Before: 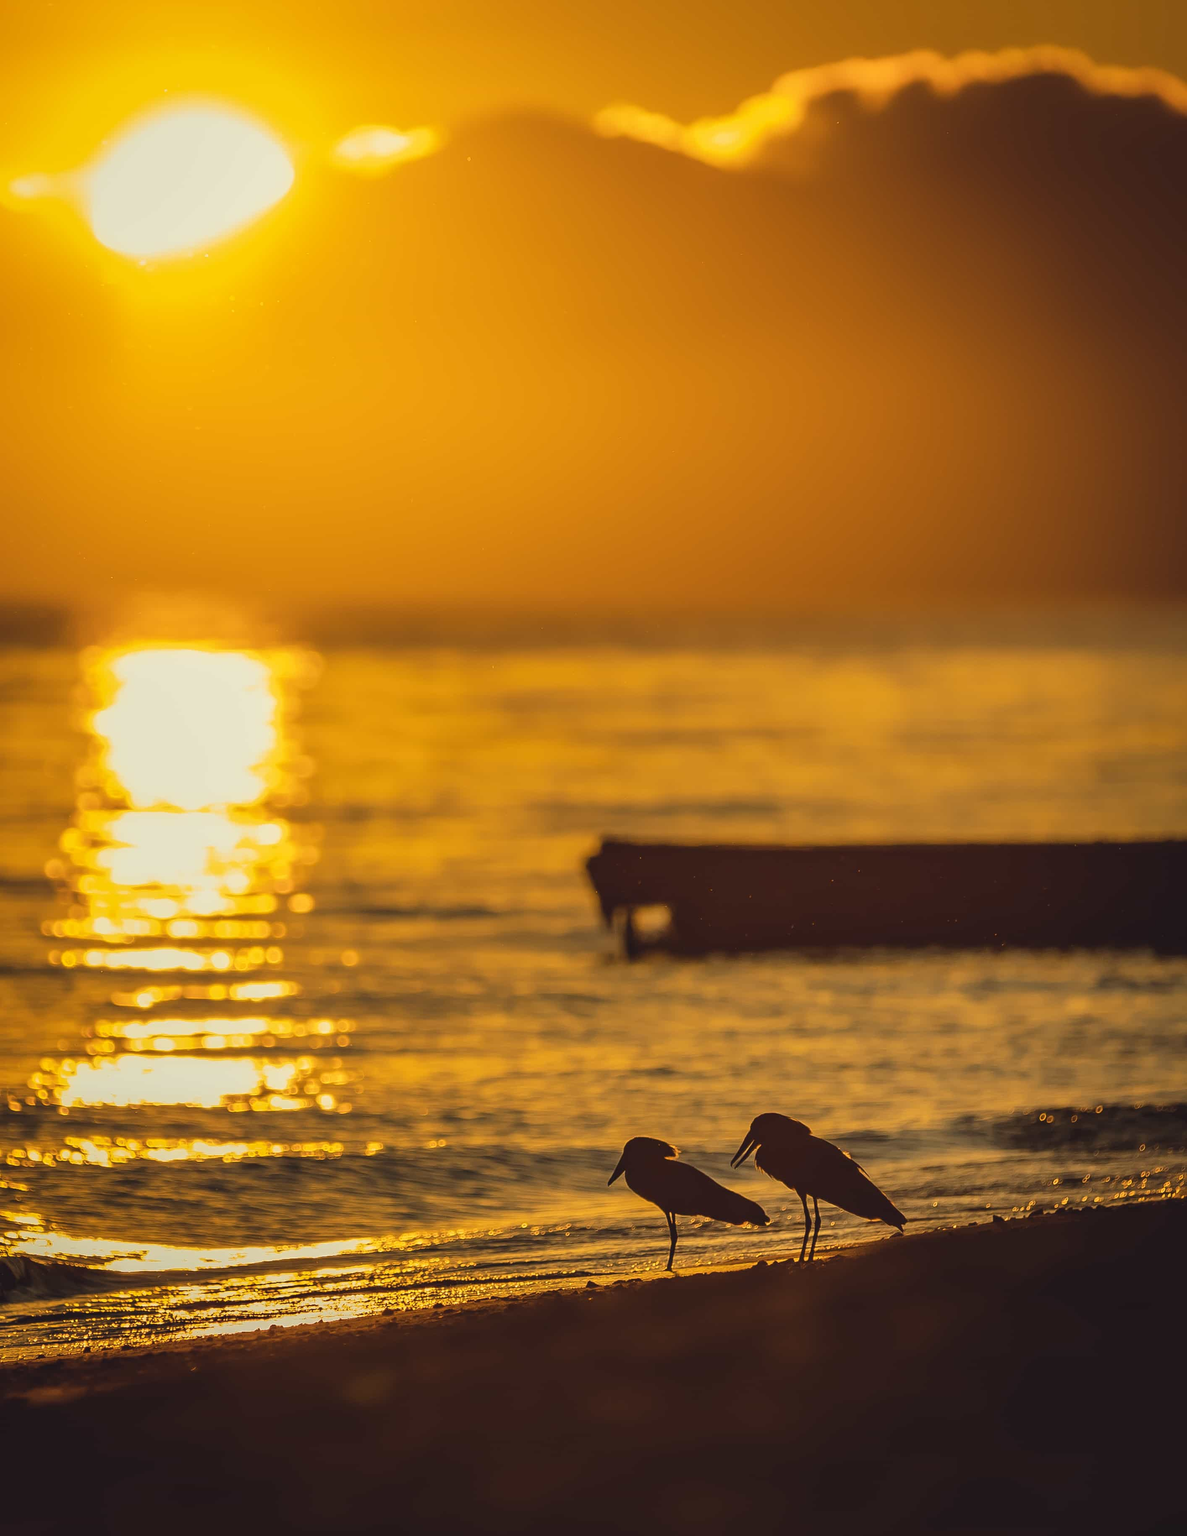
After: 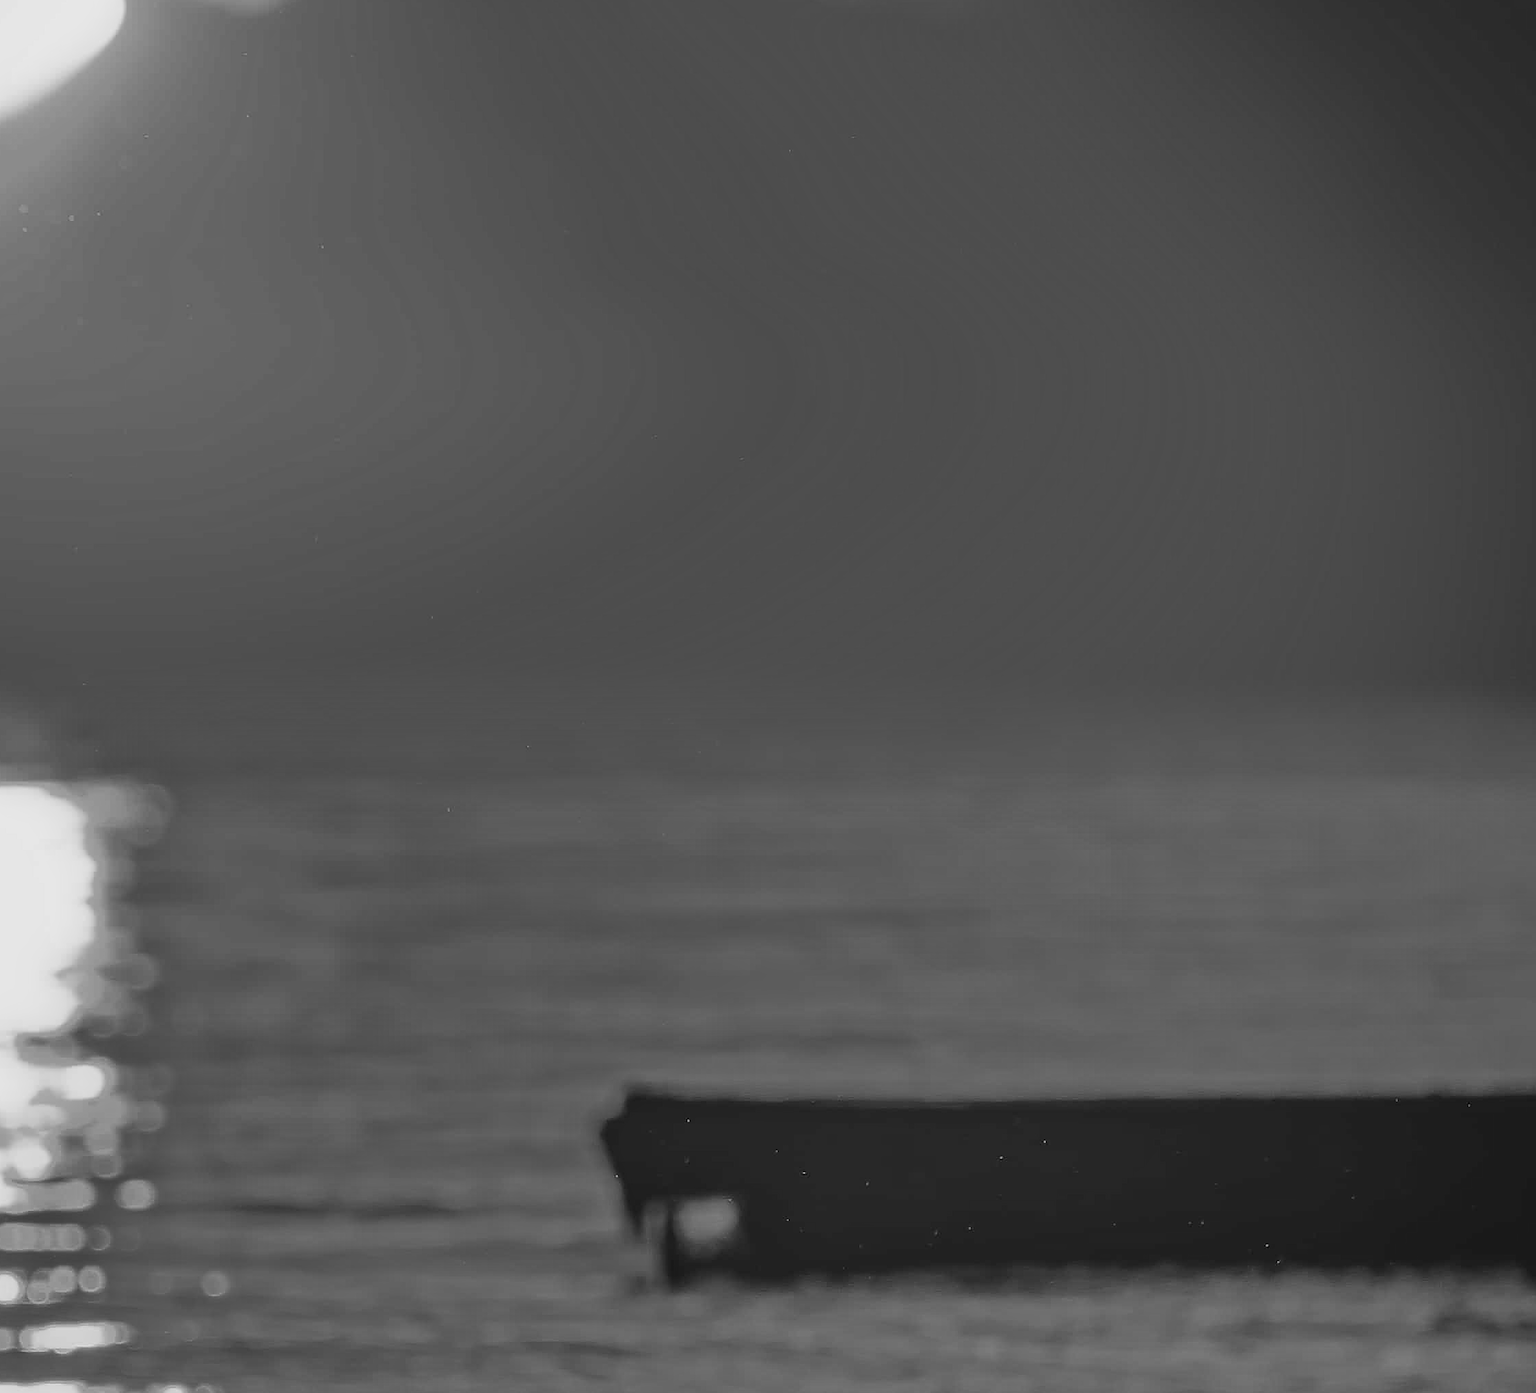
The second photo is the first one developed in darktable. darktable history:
crop: left 18.38%, top 11.092%, right 2.134%, bottom 33.217%
sharpen: radius 1.4, amount 1.25, threshold 0.7
monochrome: a 0, b 0, size 0.5, highlights 0.57
contrast brightness saturation: contrast 0.1, brightness 0.03, saturation 0.09
